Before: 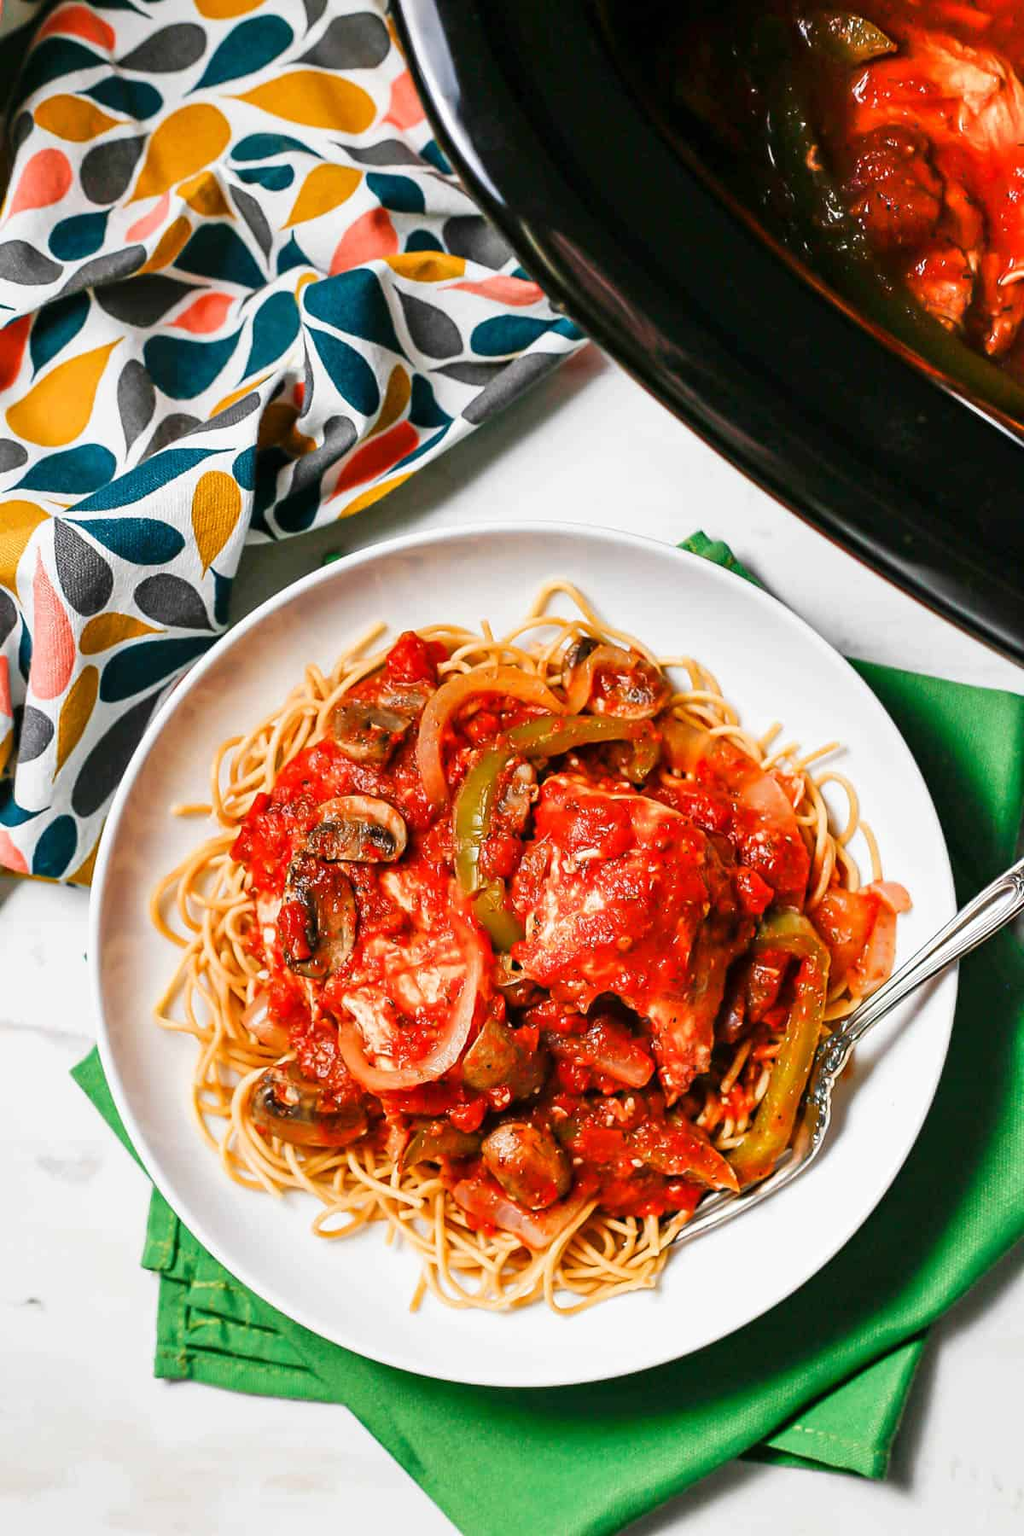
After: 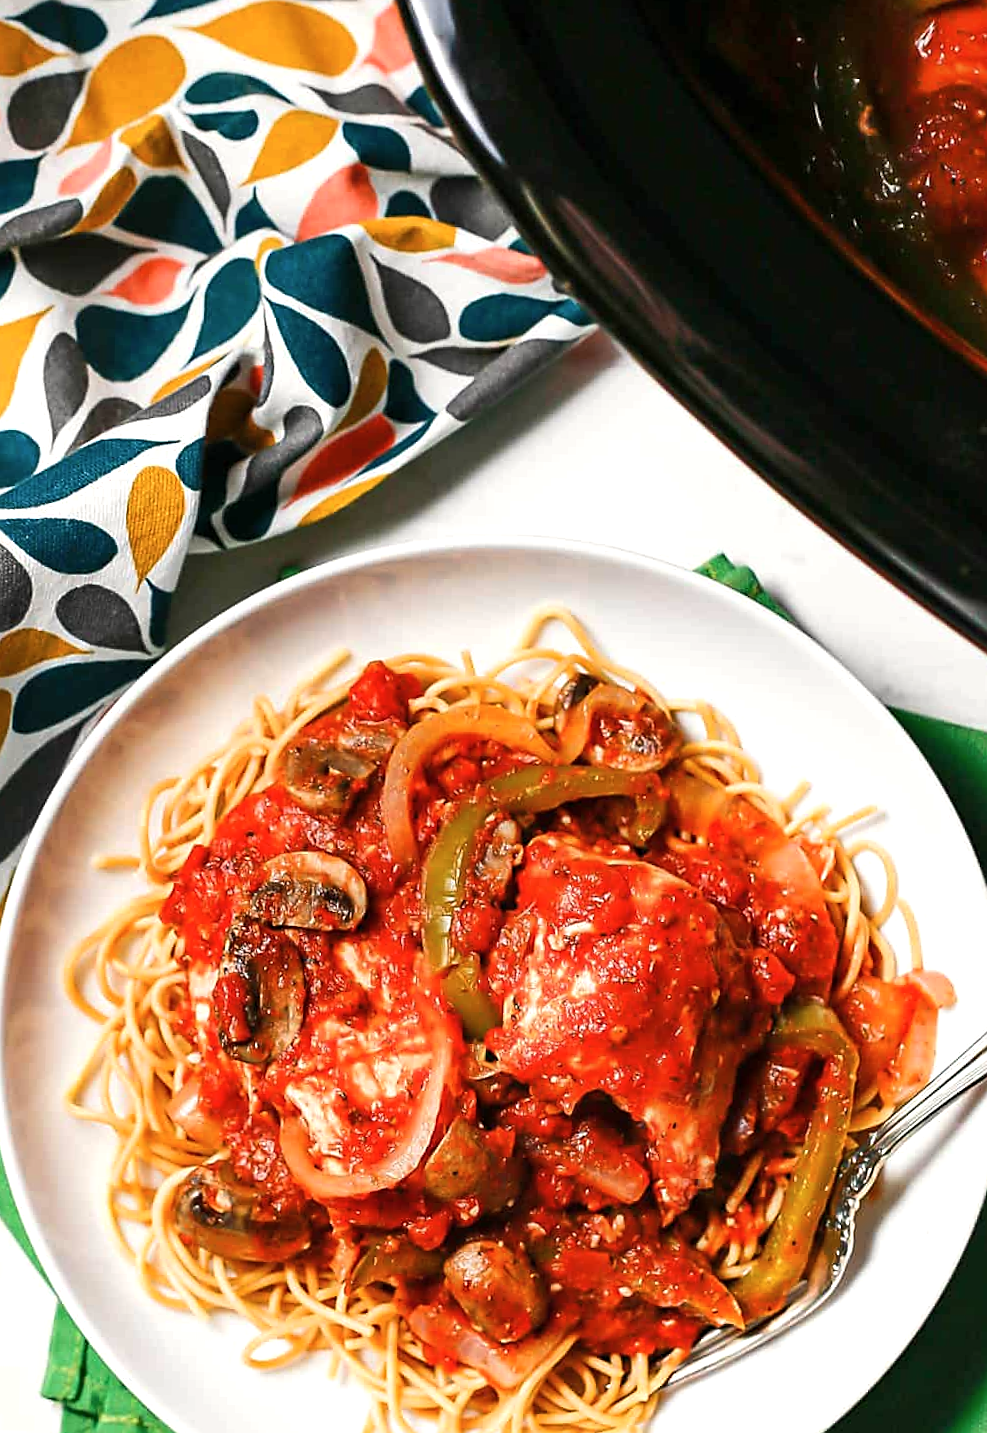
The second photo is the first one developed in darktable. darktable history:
exposure: exposure -0.064 EV, compensate highlight preservation false
contrast brightness saturation: contrast 0.01, saturation -0.05
sharpen: radius 1.864, amount 0.398, threshold 1.271
rgb curve: mode RGB, independent channels
white balance: red 1.009, blue 0.985
rotate and perspective: rotation 1.72°, automatic cropping off
tone equalizer: -8 EV -0.001 EV, -7 EV 0.001 EV, -6 EV -0.002 EV, -5 EV -0.003 EV, -4 EV -0.062 EV, -3 EV -0.222 EV, -2 EV -0.267 EV, -1 EV 0.105 EV, +0 EV 0.303 EV
crop and rotate: left 10.77%, top 5.1%, right 10.41%, bottom 16.76%
